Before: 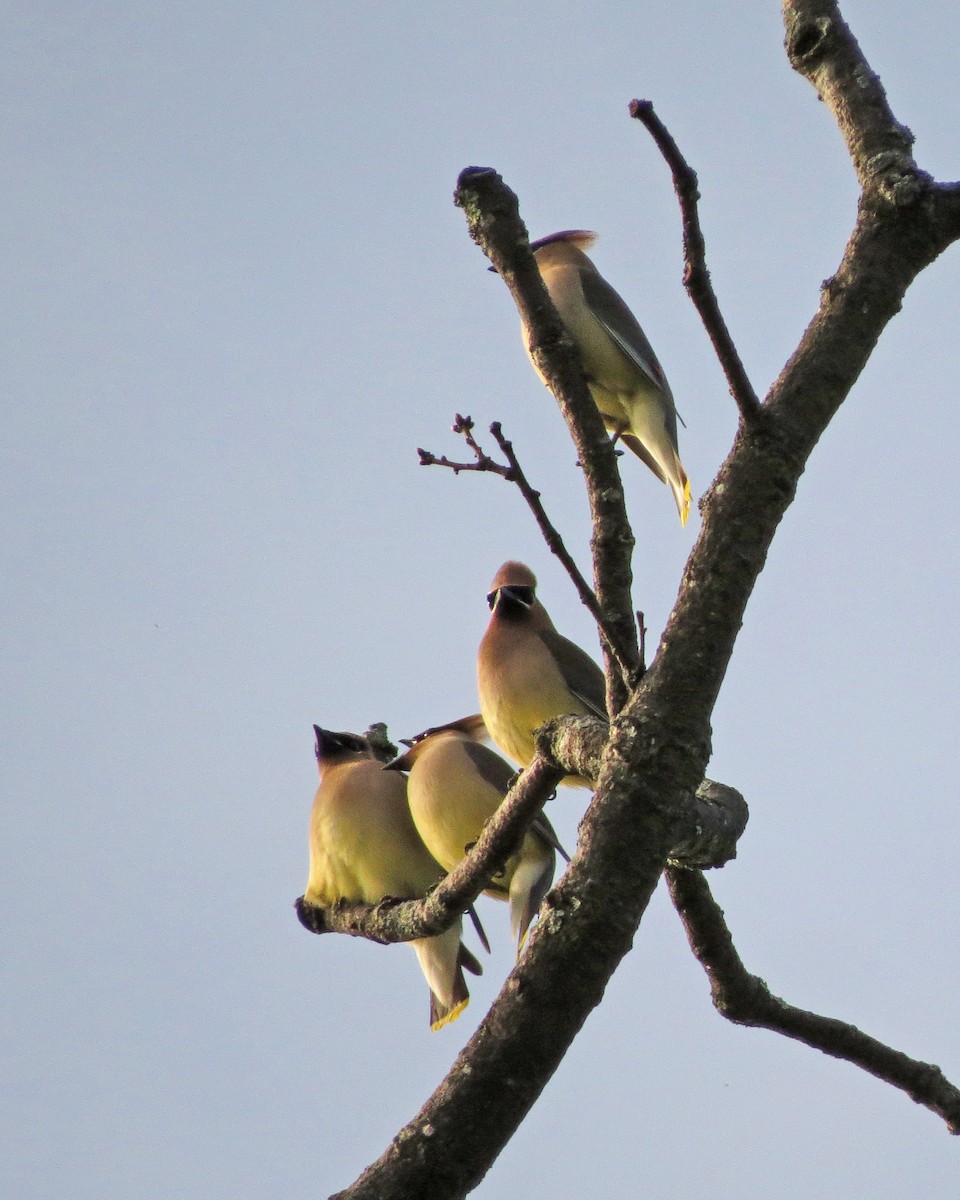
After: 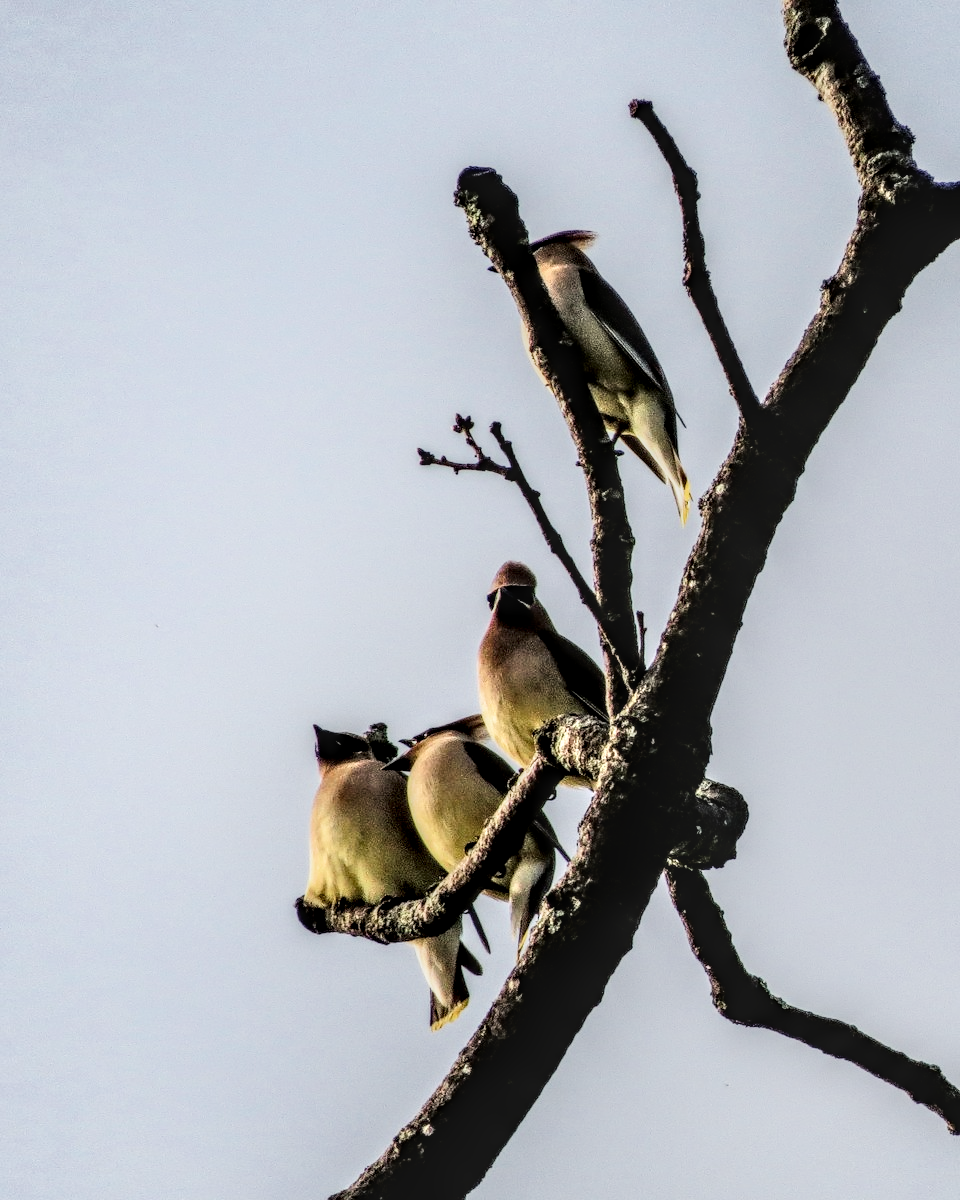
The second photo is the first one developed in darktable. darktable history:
contrast brightness saturation: contrast 0.008, saturation -0.051
local contrast: highlights 3%, shadows 7%, detail 182%
shadows and highlights: shadows -63.89, white point adjustment -5.37, highlights 60.89
filmic rgb: black relative exposure -5.12 EV, white relative exposure 3.52 EV, hardness 3.17, contrast 1.515, highlights saturation mix -49.8%
